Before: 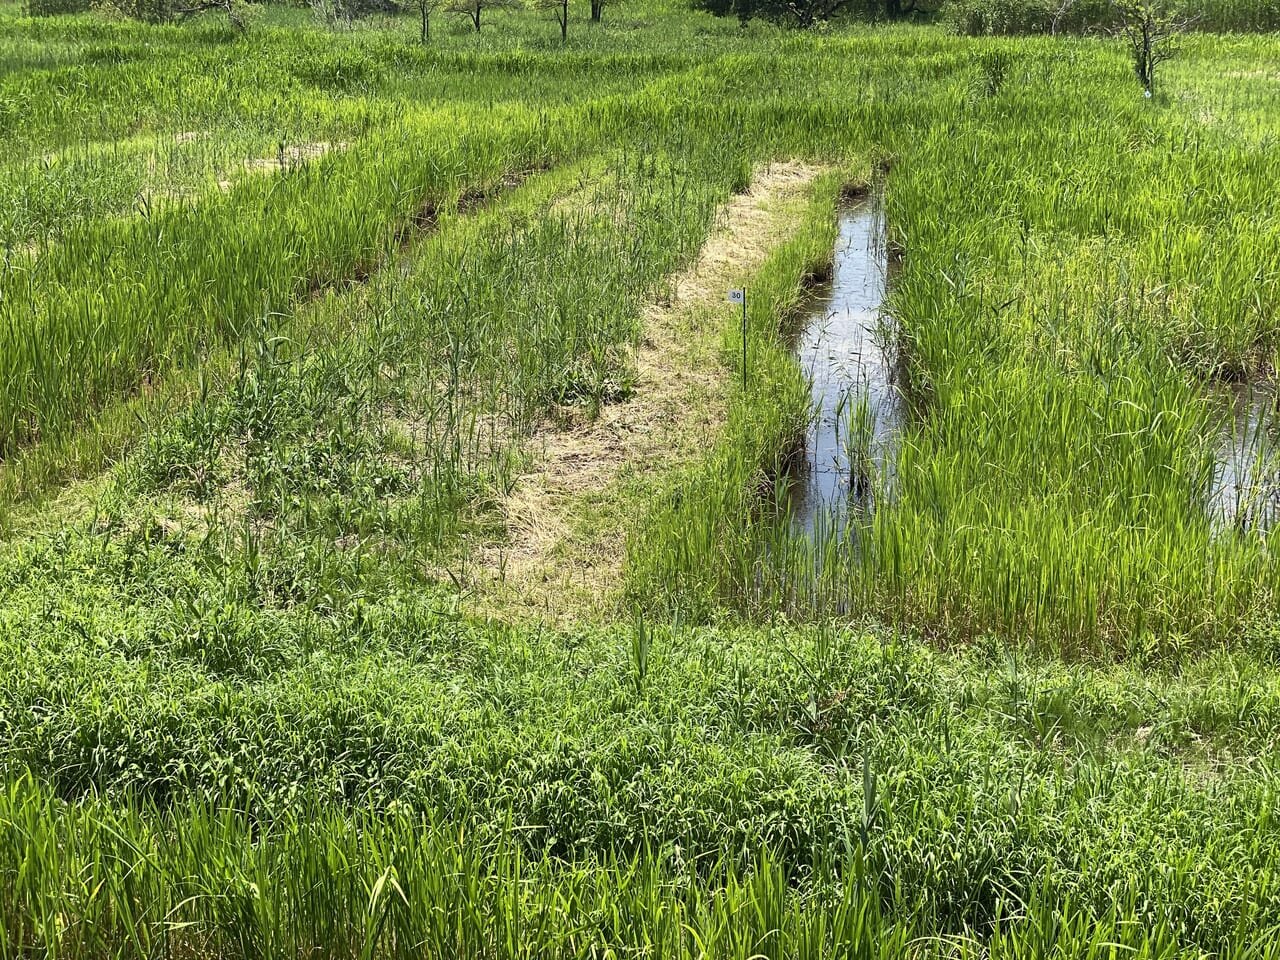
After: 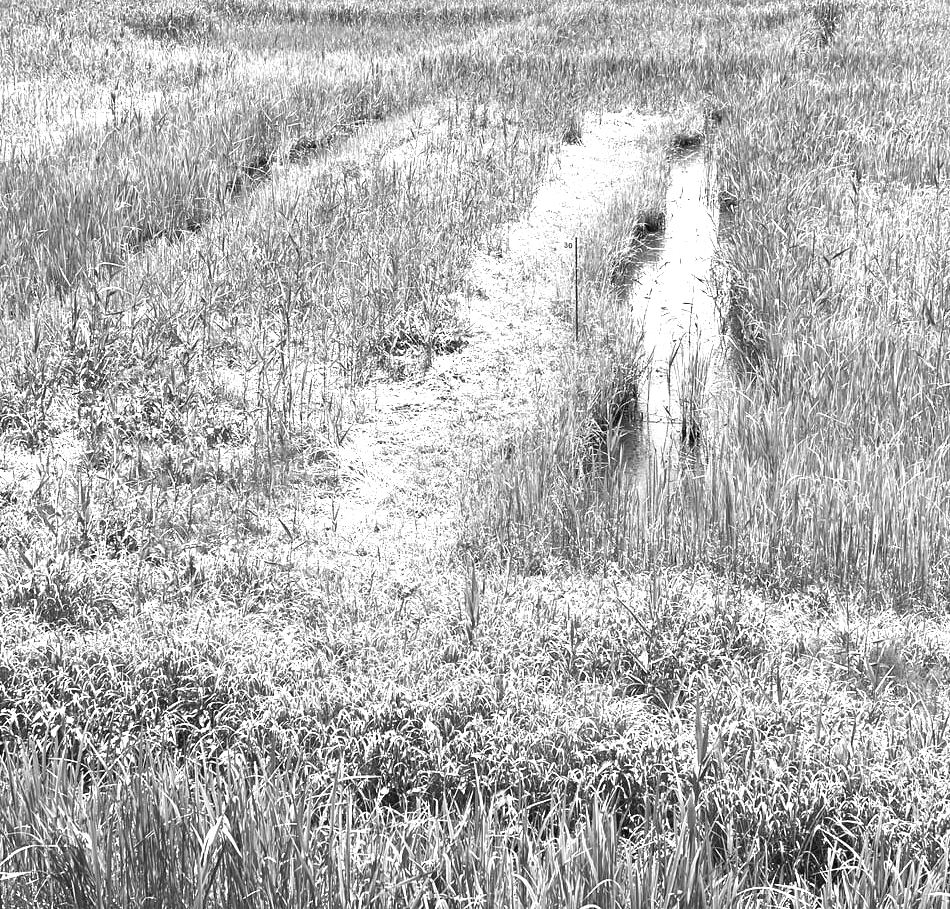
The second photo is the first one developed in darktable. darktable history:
exposure: black level correction 0, exposure 1.45 EV, compensate exposure bias true, compensate highlight preservation false
crop and rotate: left 13.15%, top 5.251%, right 12.609%
monochrome: a -4.13, b 5.16, size 1
